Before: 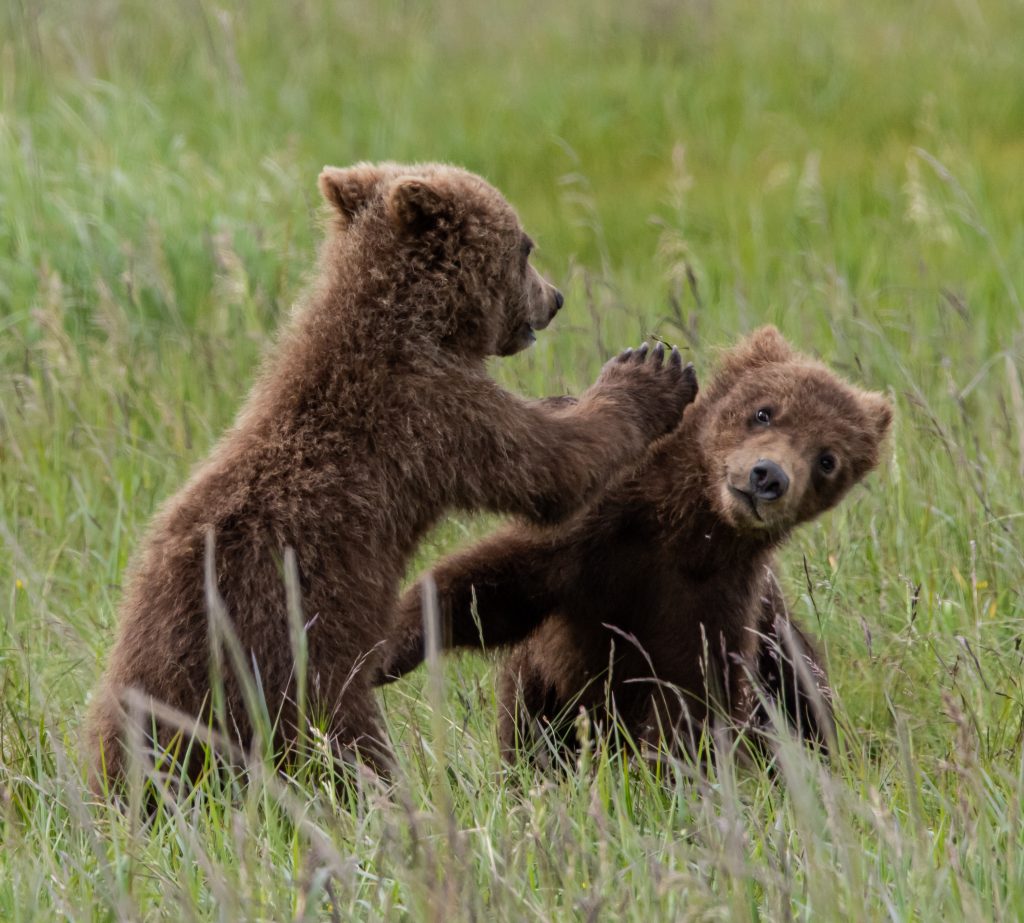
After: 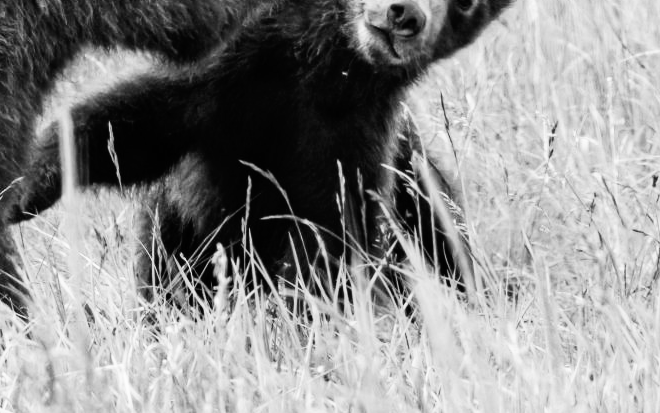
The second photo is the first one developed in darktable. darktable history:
base curve: curves: ch0 [(0, 0) (0.007, 0.004) (0.027, 0.03) (0.046, 0.07) (0.207, 0.54) (0.442, 0.872) (0.673, 0.972) (1, 1)], preserve colors none
crop and rotate: left 35.509%, top 50.238%, bottom 4.934%
monochrome: a -6.99, b 35.61, size 1.4
